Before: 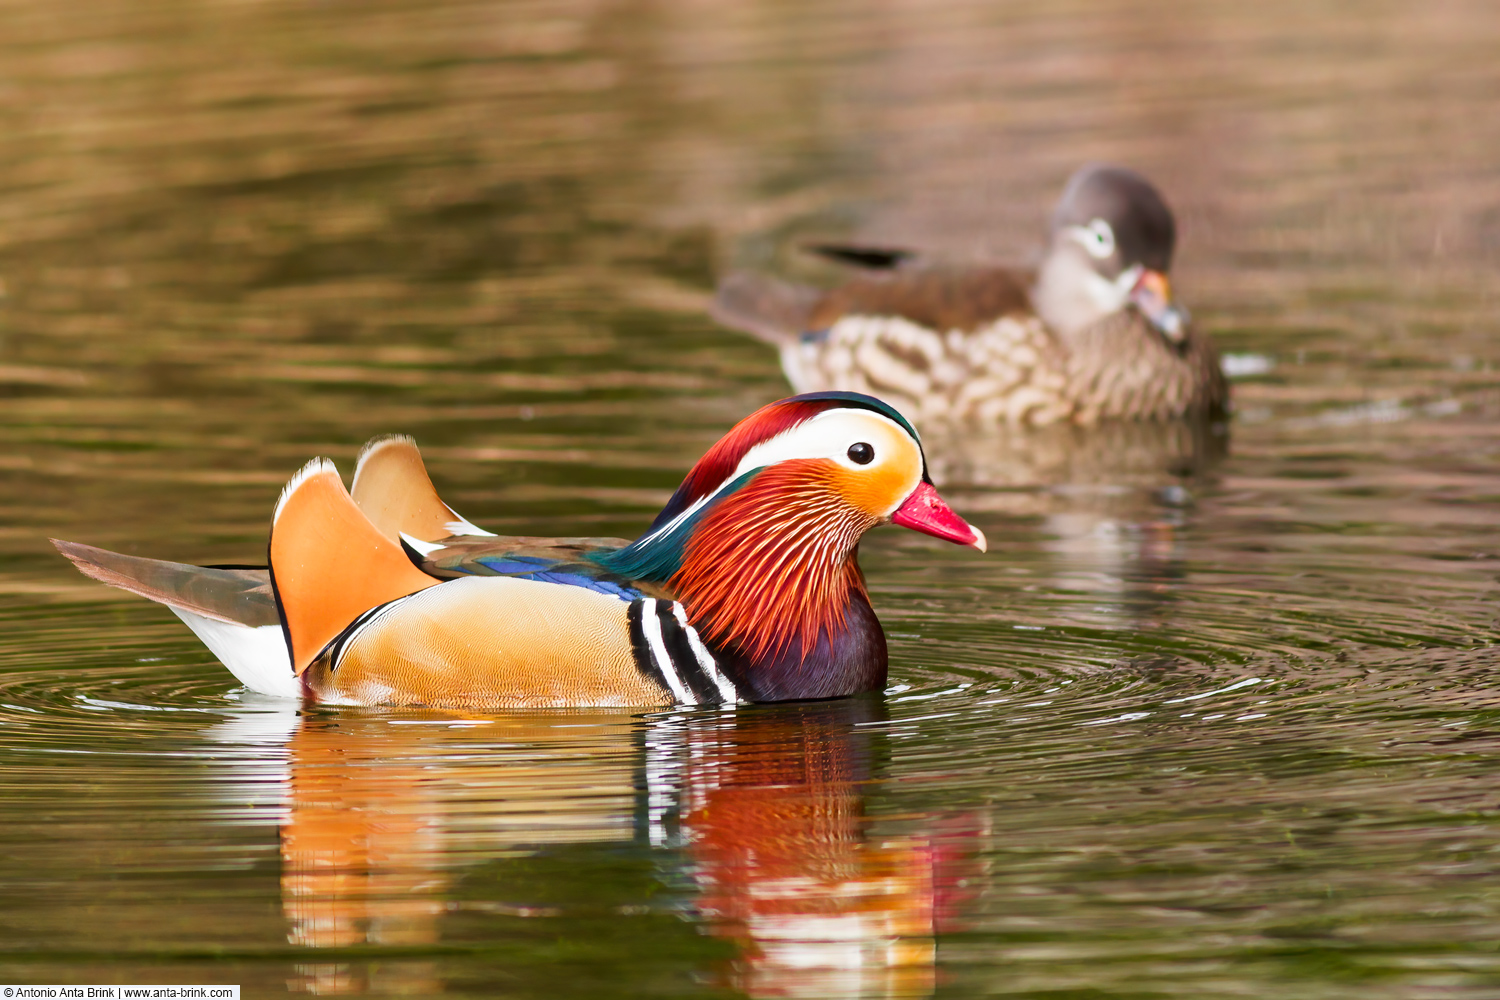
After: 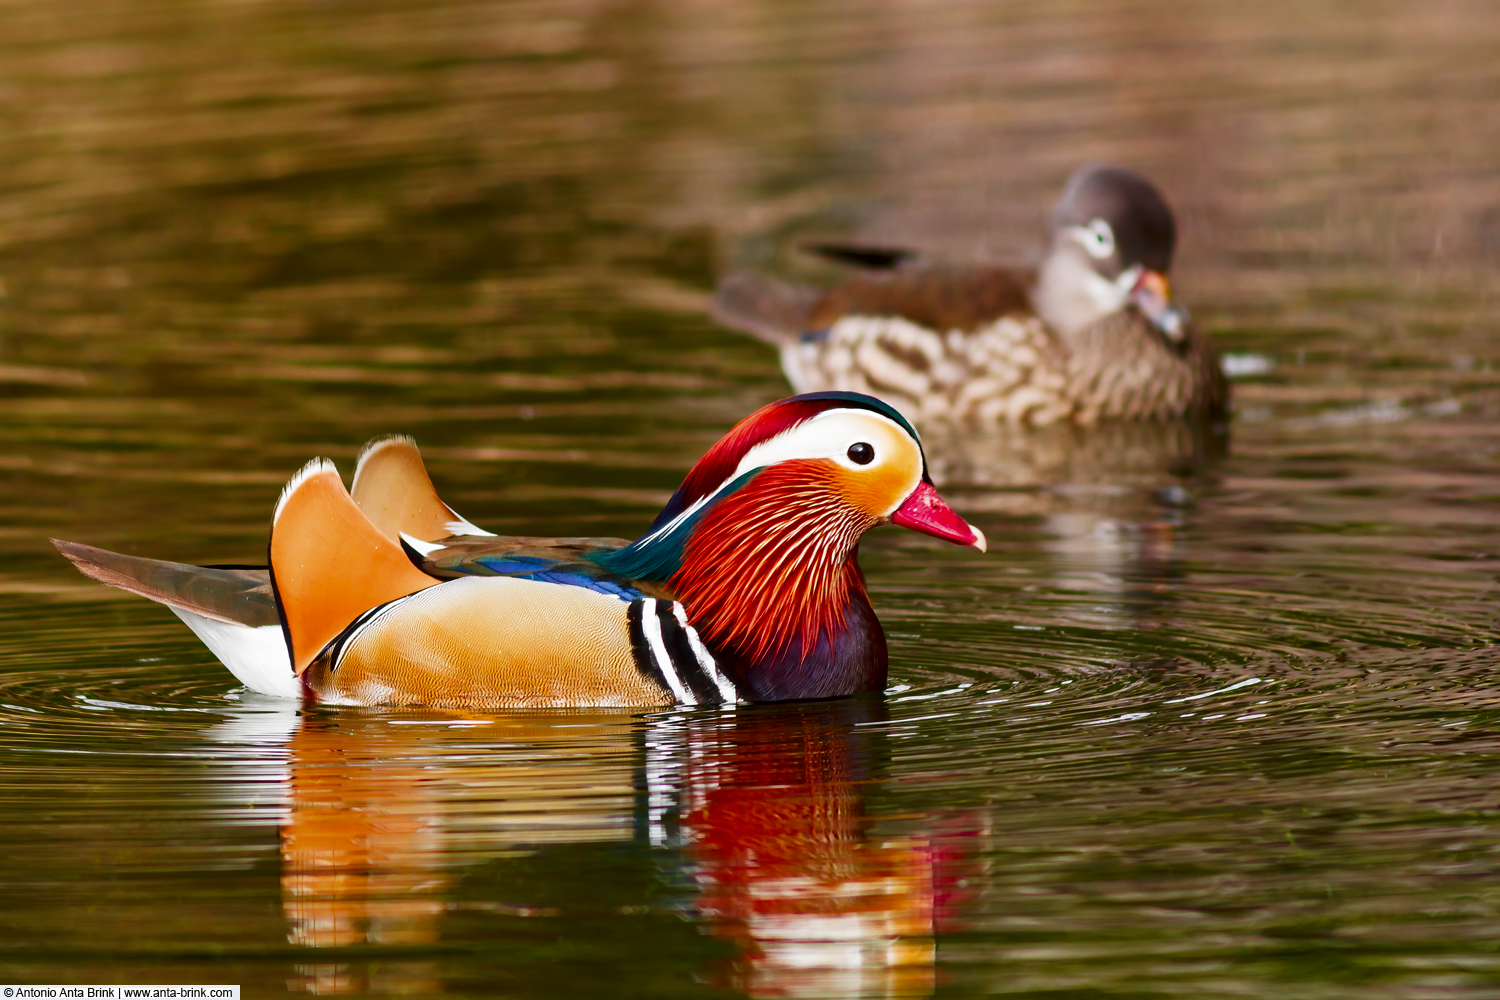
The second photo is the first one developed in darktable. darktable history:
contrast brightness saturation: brightness -0.198, saturation 0.084
